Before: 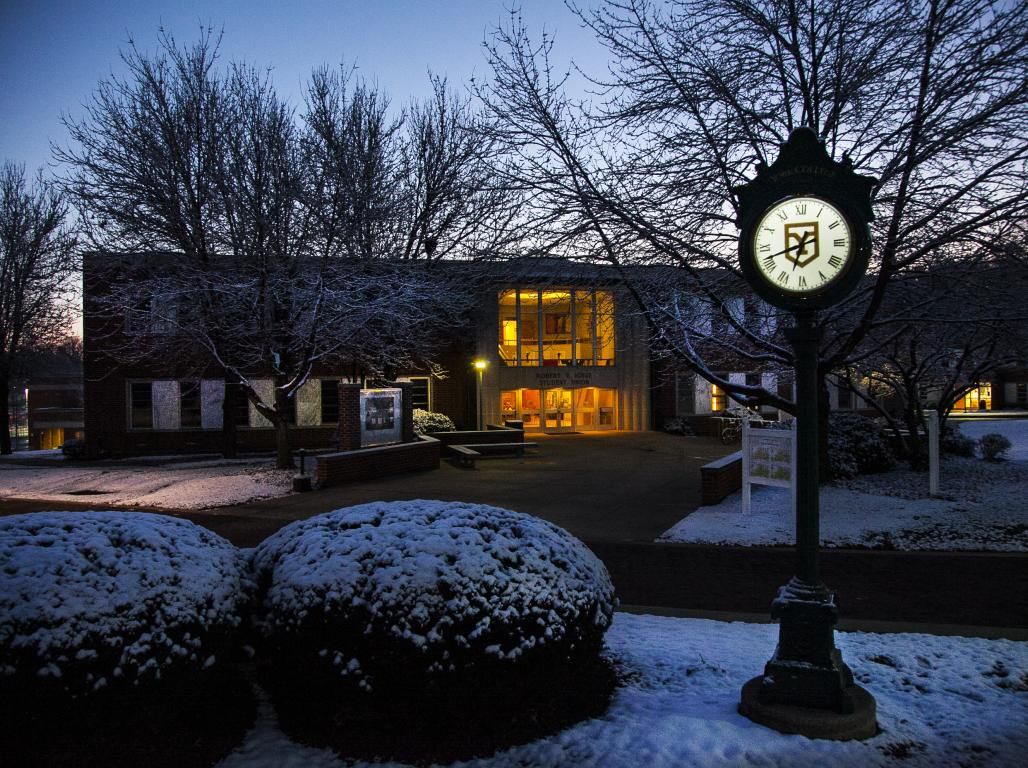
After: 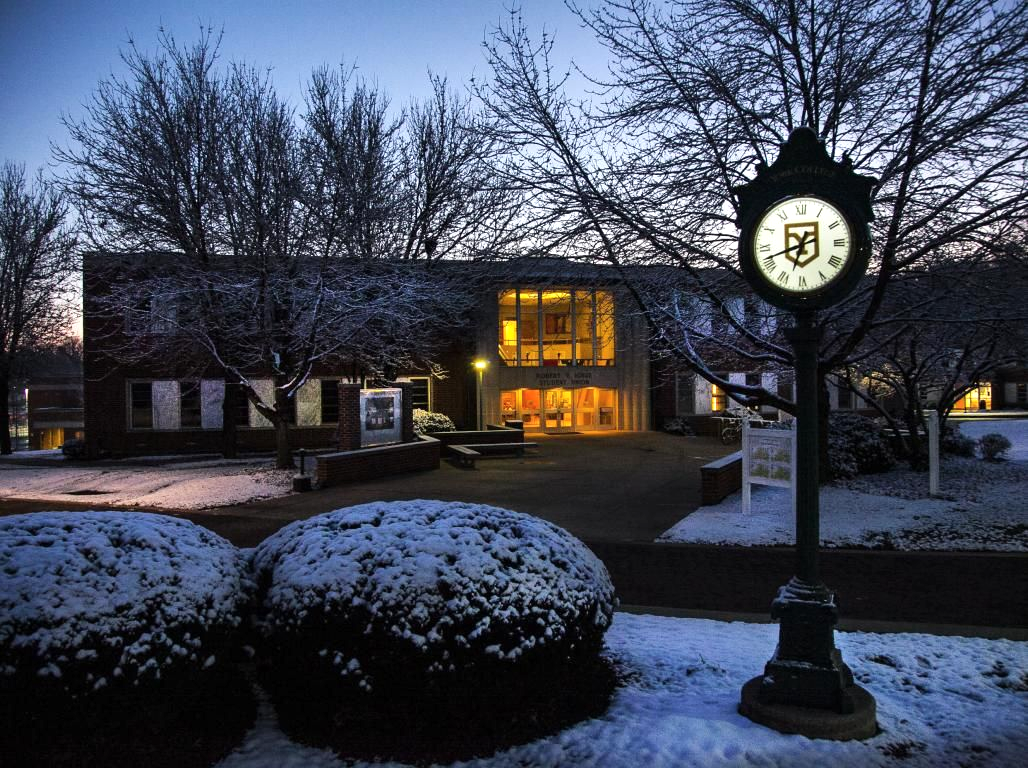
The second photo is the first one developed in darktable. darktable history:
shadows and highlights: shadows 30.63, highlights -63.22, shadows color adjustment 98%, highlights color adjustment 58.61%, soften with gaussian | blend: blend mode normal, opacity 100%; mask: uniform (no mask)
highlight reconstruction: method clip highlights, clipping threshold 0
exposure: exposure 0.127 EV
